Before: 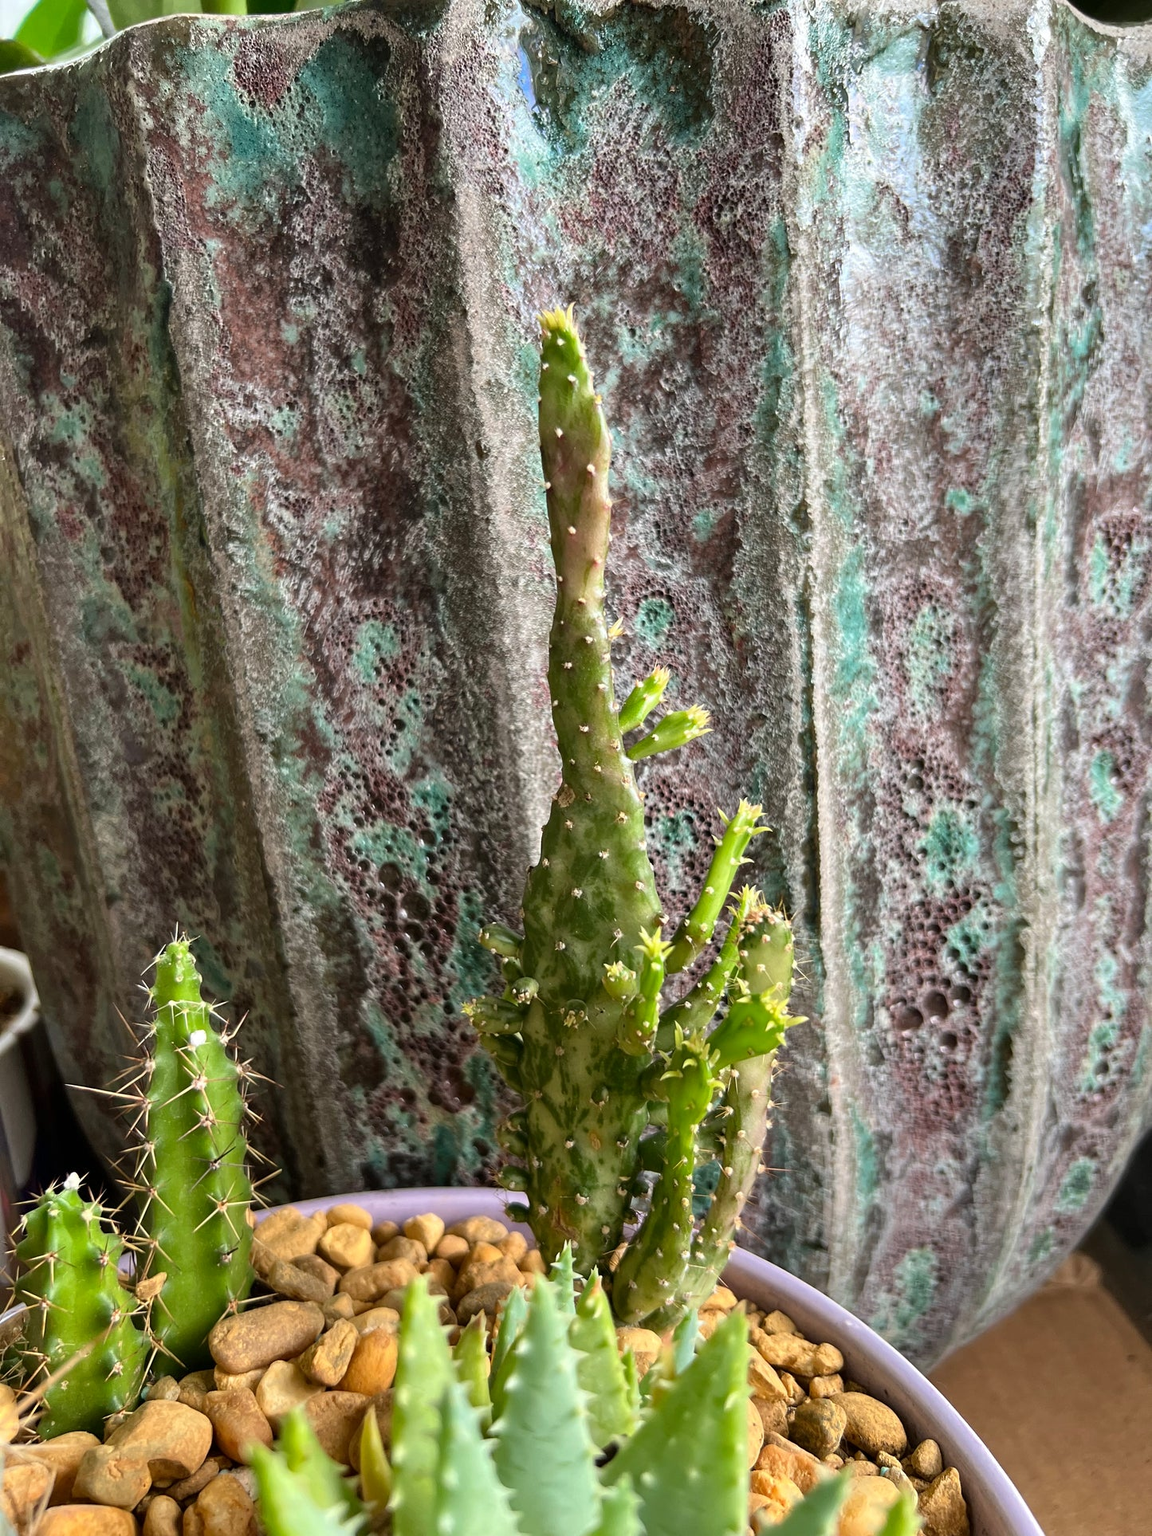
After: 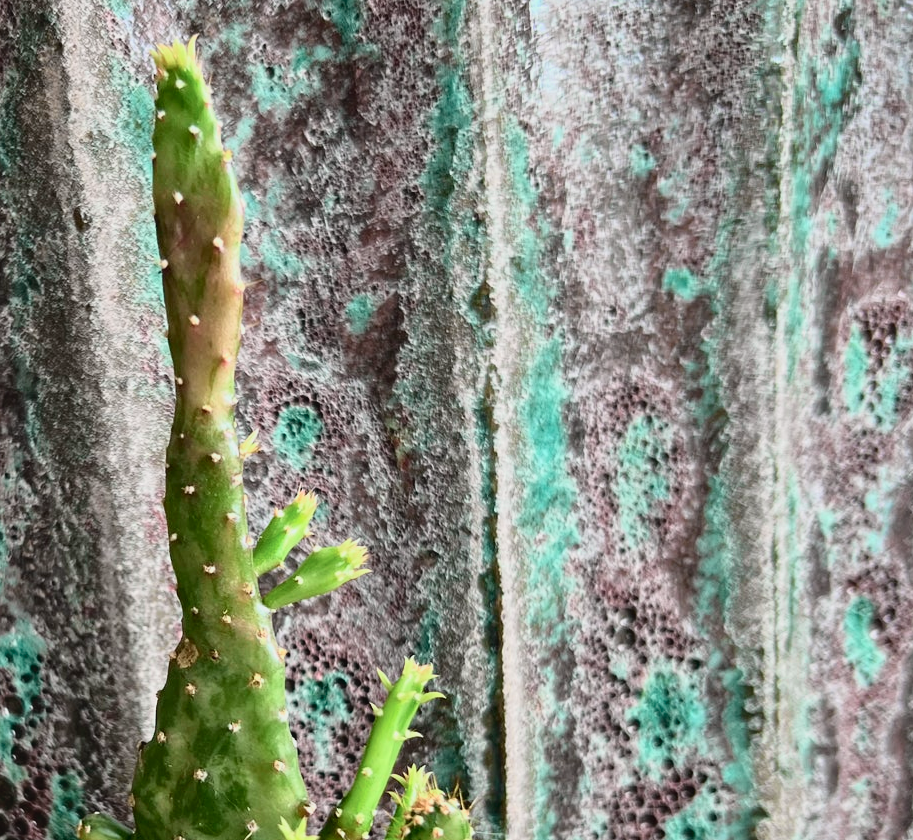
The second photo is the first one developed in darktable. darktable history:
shadows and highlights: low approximation 0.01, soften with gaussian
crop: left 36.24%, top 17.916%, right 0.523%, bottom 38.47%
tone curve: curves: ch0 [(0, 0.029) (0.099, 0.082) (0.264, 0.253) (0.447, 0.481) (0.678, 0.721) (0.828, 0.857) (0.992, 0.94)]; ch1 [(0, 0) (0.311, 0.266) (0.411, 0.374) (0.481, 0.458) (0.501, 0.499) (0.514, 0.512) (0.575, 0.577) (0.643, 0.648) (0.682, 0.674) (0.802, 0.812) (1, 1)]; ch2 [(0, 0) (0.259, 0.207) (0.323, 0.311) (0.376, 0.353) (0.463, 0.456) (0.498, 0.498) (0.524, 0.512) (0.574, 0.582) (0.648, 0.653) (0.768, 0.728) (1, 1)], color space Lab, independent channels, preserve colors none
